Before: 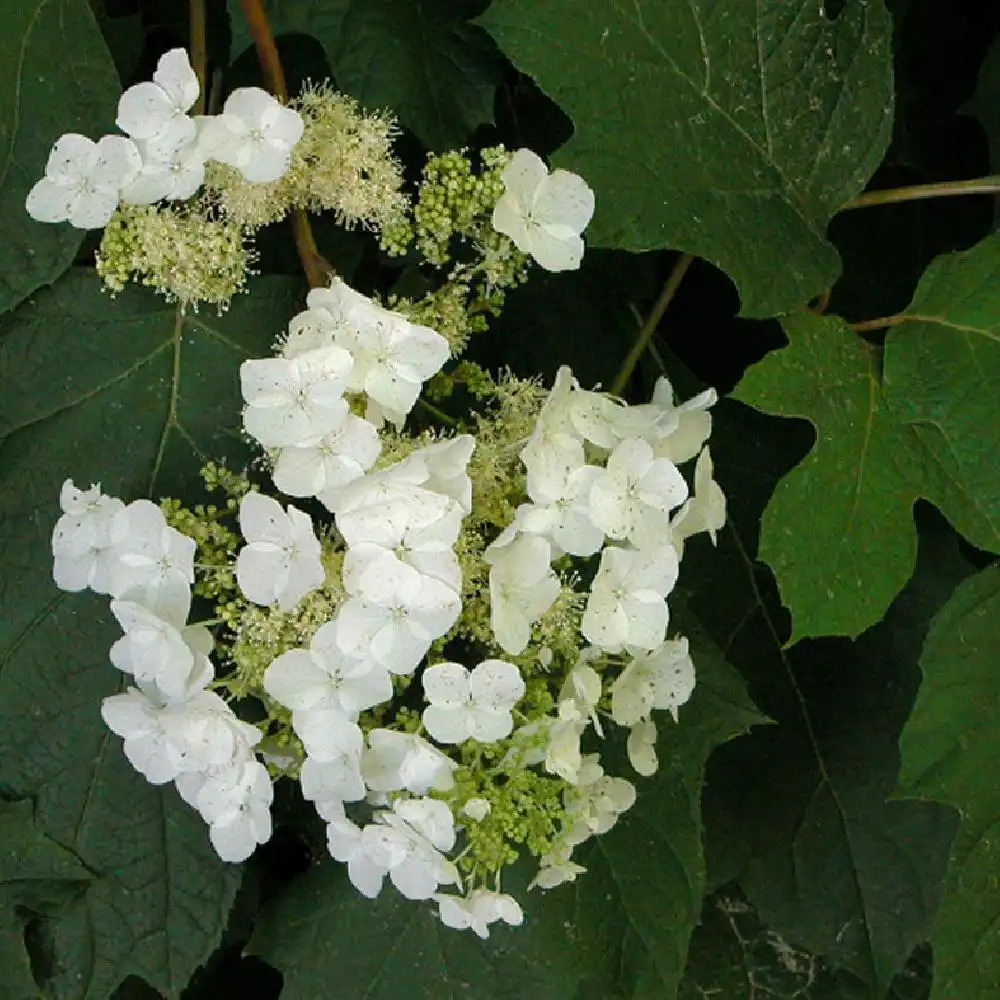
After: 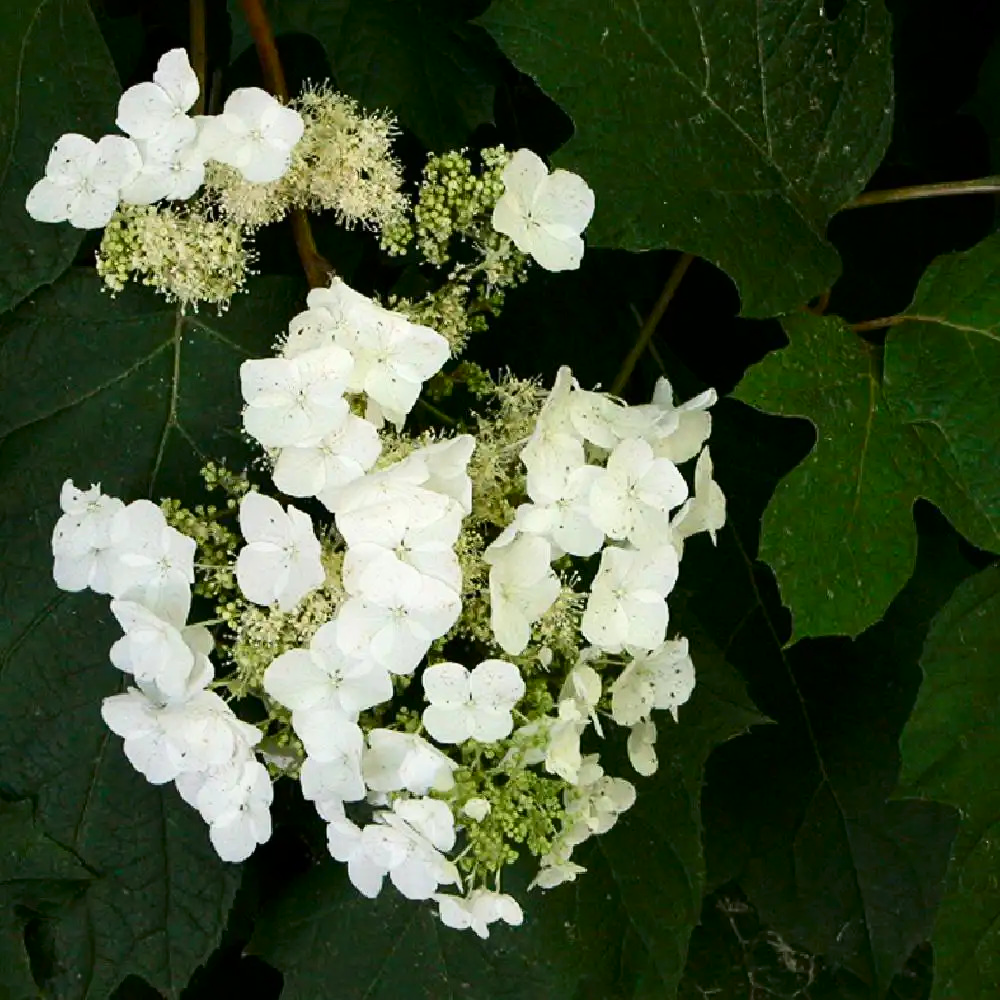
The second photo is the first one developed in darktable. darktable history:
exposure: compensate highlight preservation false
contrast brightness saturation: contrast 0.28
